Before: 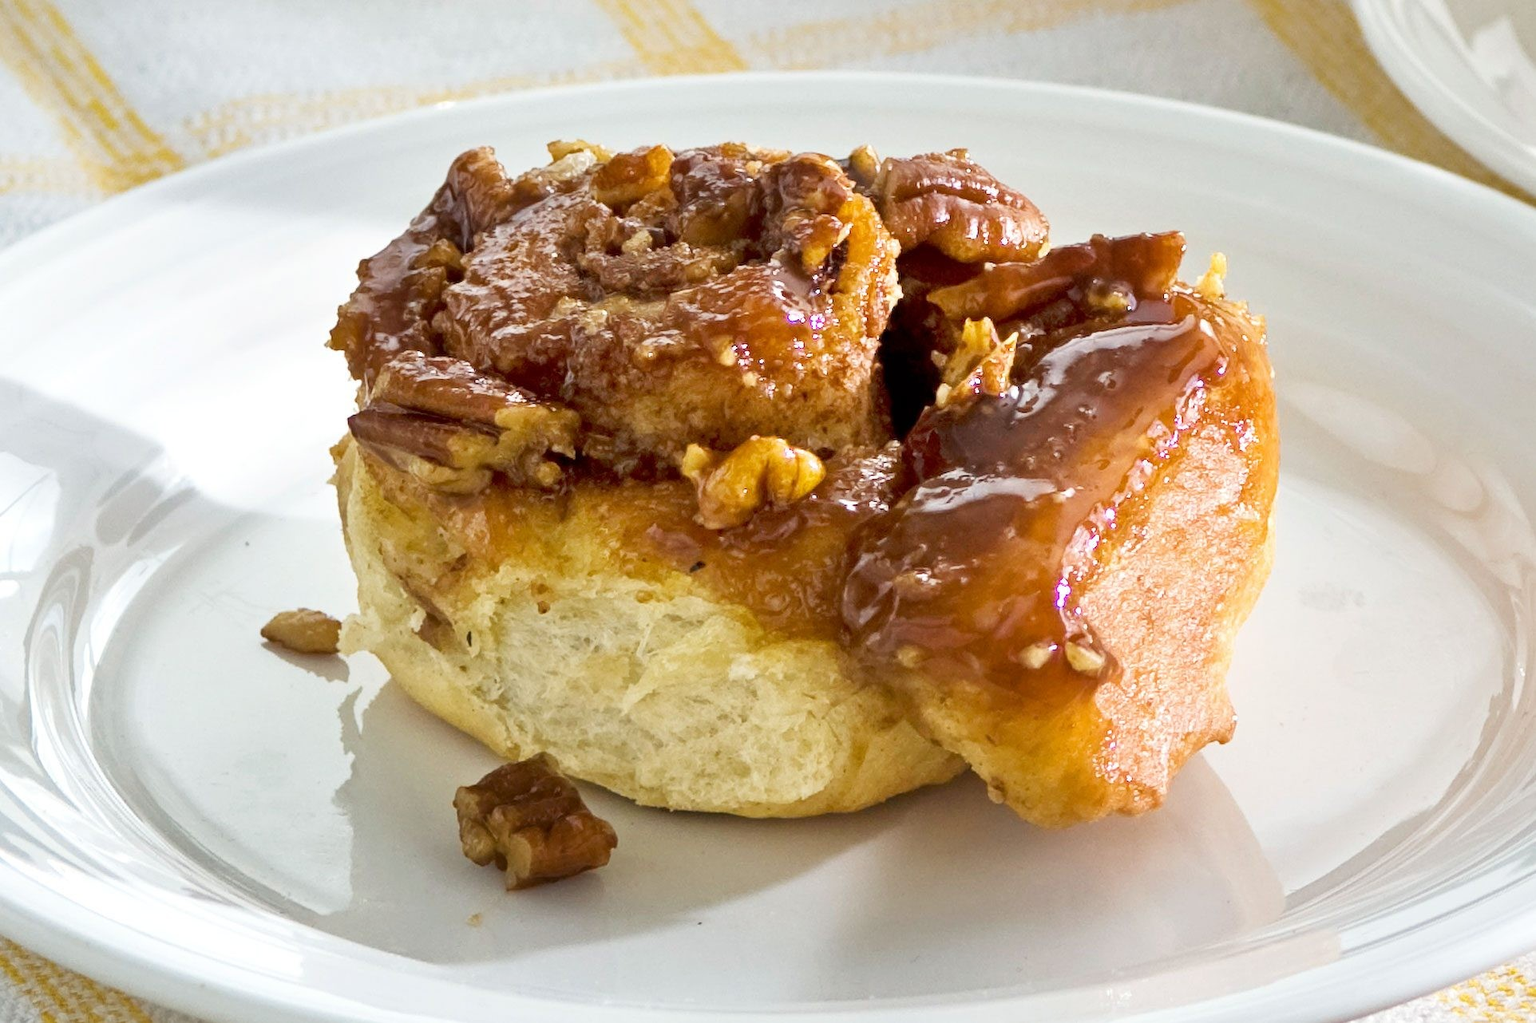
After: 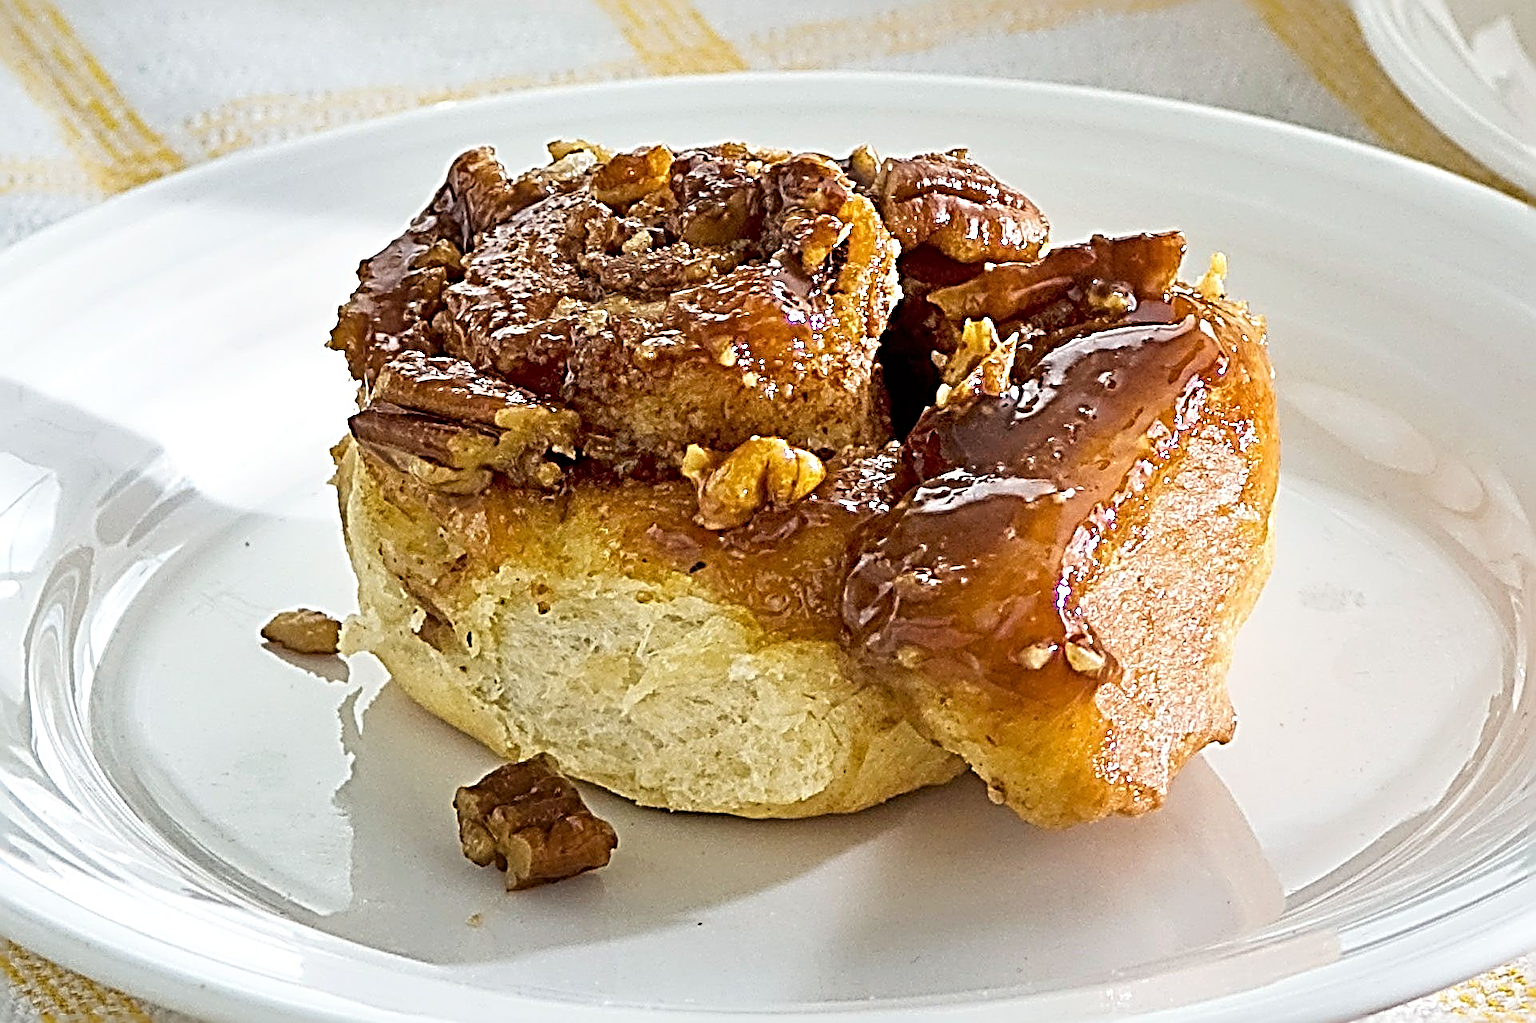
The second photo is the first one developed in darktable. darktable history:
sharpen: radius 4.051, amount 1.998
